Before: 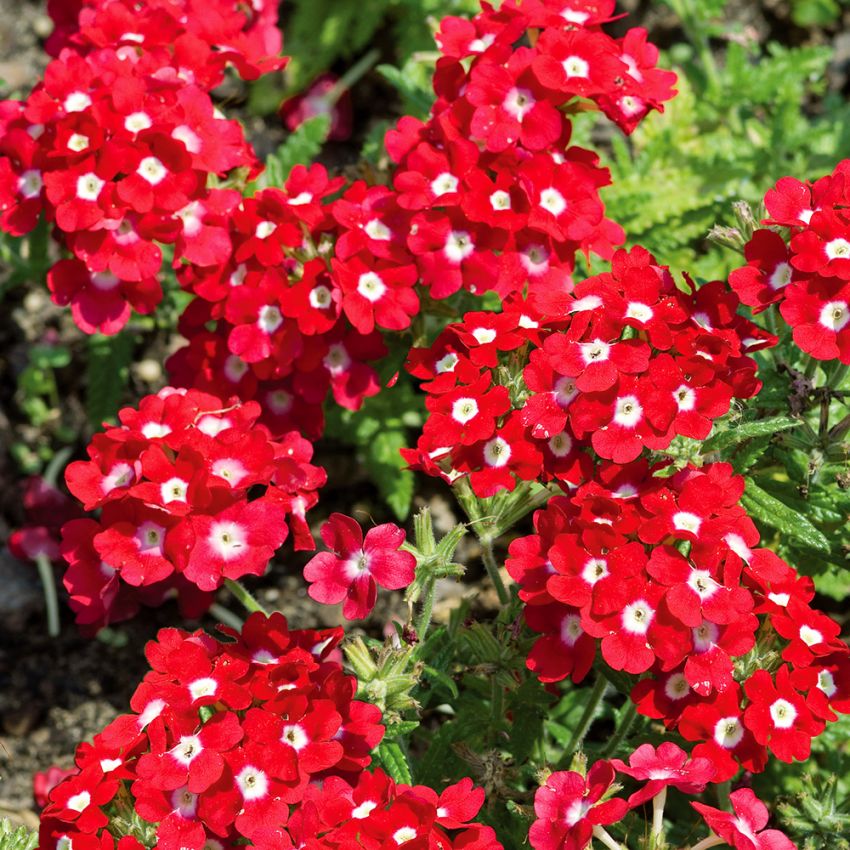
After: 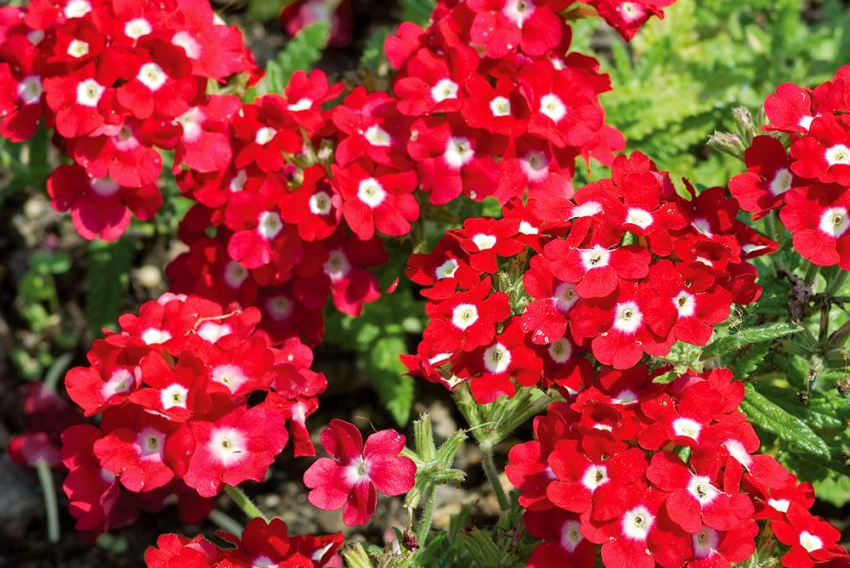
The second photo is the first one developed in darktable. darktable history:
crop: top 11.146%, bottom 21.992%
tone equalizer: edges refinement/feathering 500, mask exposure compensation -1.57 EV, preserve details no
